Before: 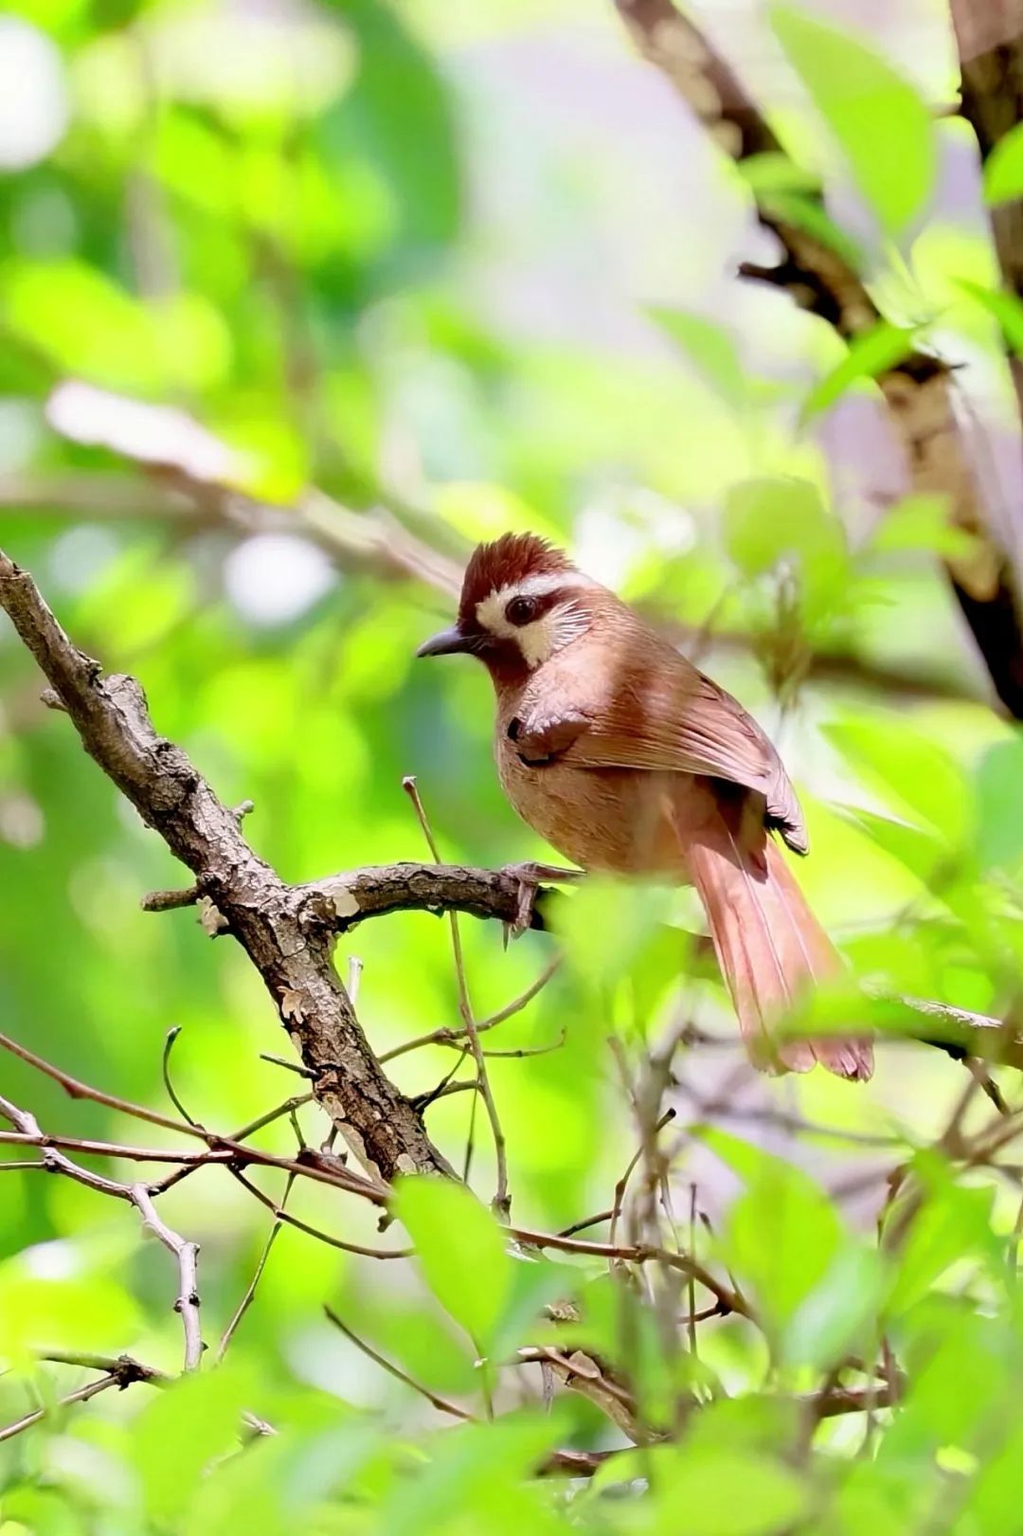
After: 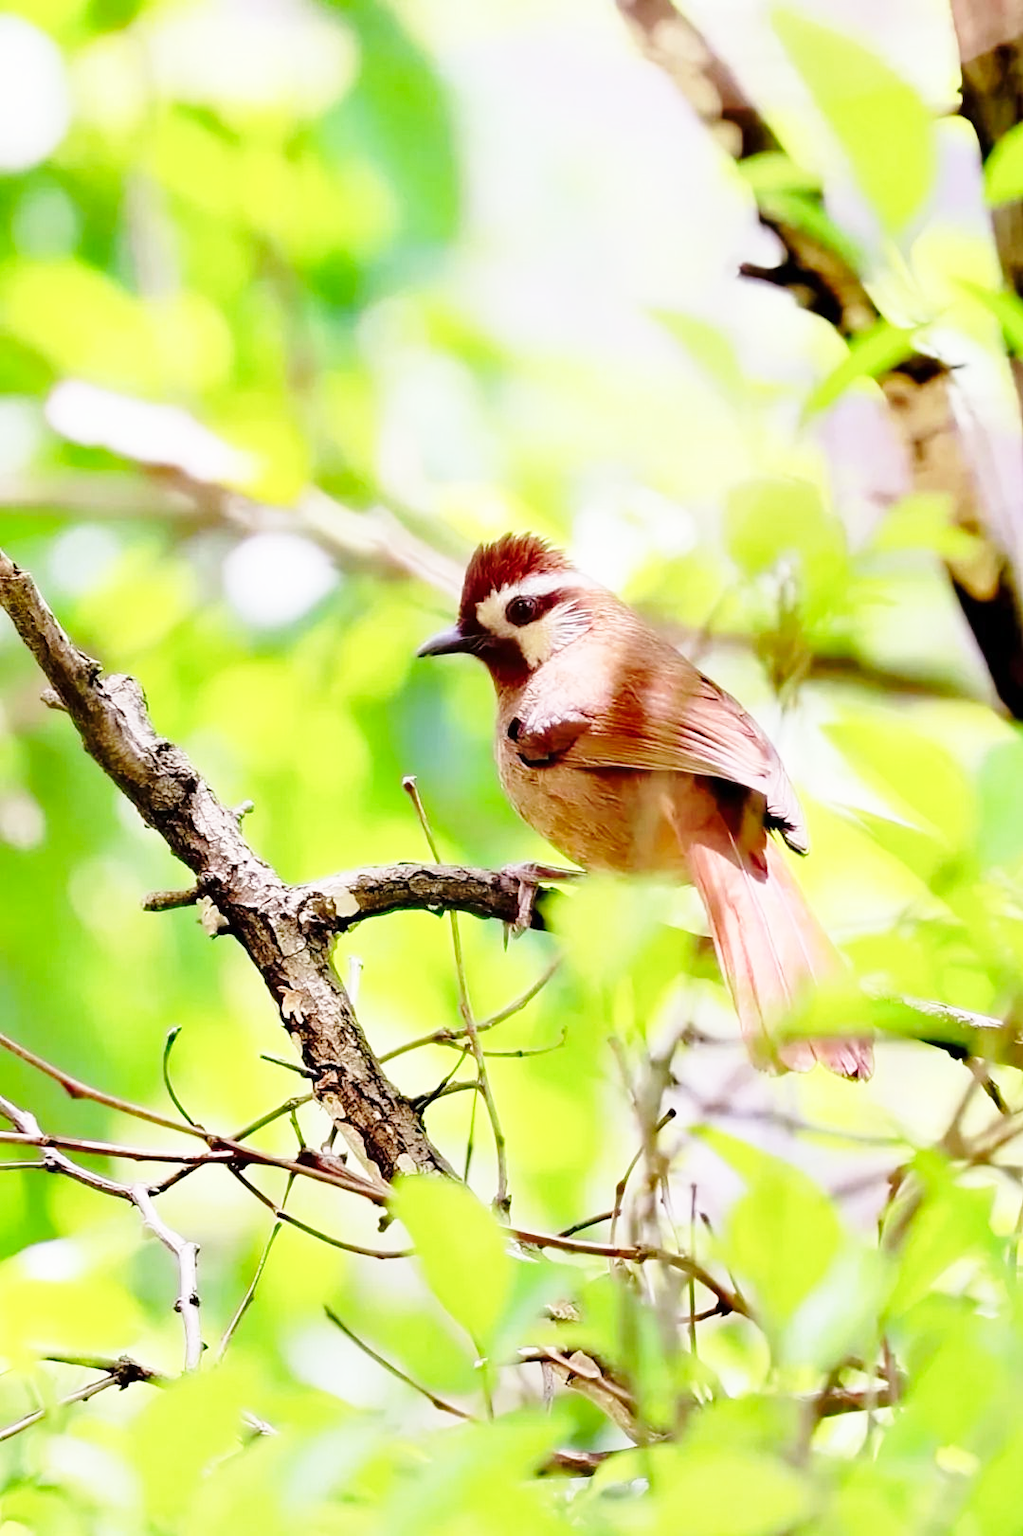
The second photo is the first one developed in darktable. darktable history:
base curve: curves: ch0 [(0, 0) (0.028, 0.03) (0.121, 0.232) (0.46, 0.748) (0.859, 0.968) (1, 1)], preserve colors none
tone equalizer: -7 EV 0.173 EV, -6 EV 0.119 EV, -5 EV 0.103 EV, -4 EV 0.061 EV, -2 EV -0.015 EV, -1 EV -0.052 EV, +0 EV -0.071 EV, smoothing diameter 2.03%, edges refinement/feathering 20.87, mask exposure compensation -1.57 EV, filter diffusion 5
